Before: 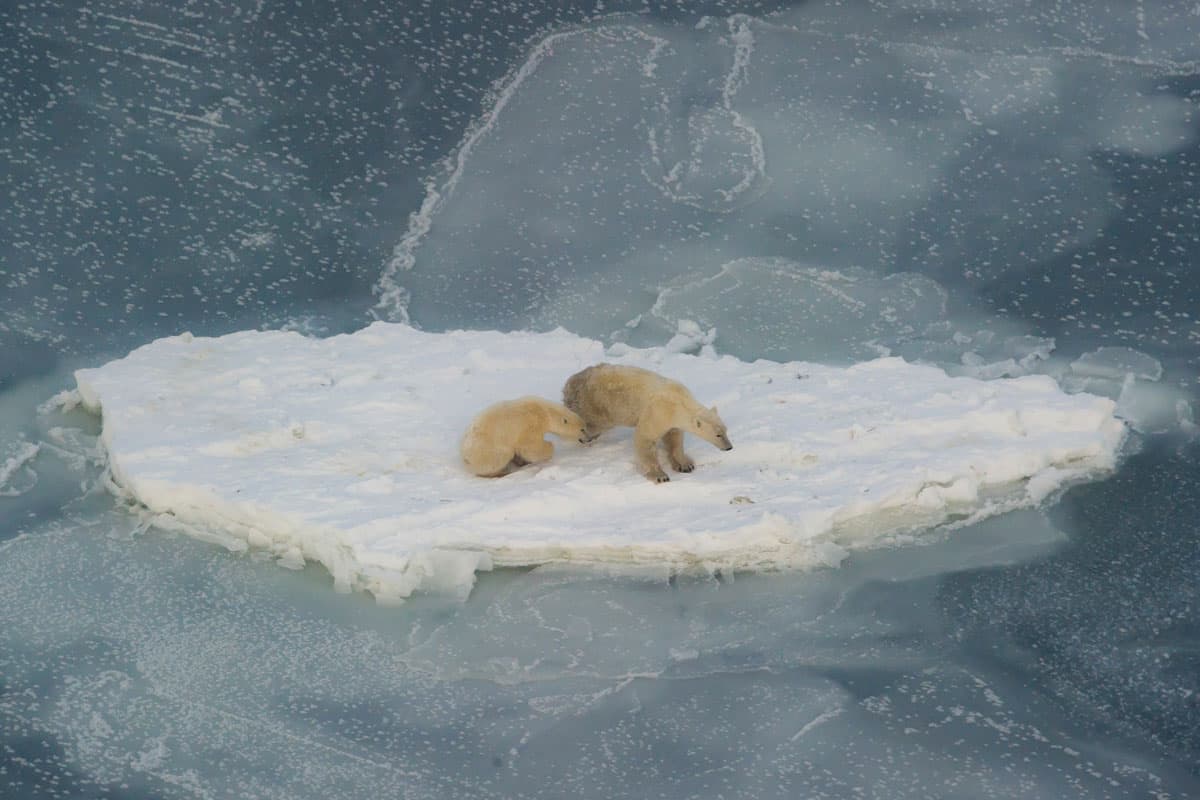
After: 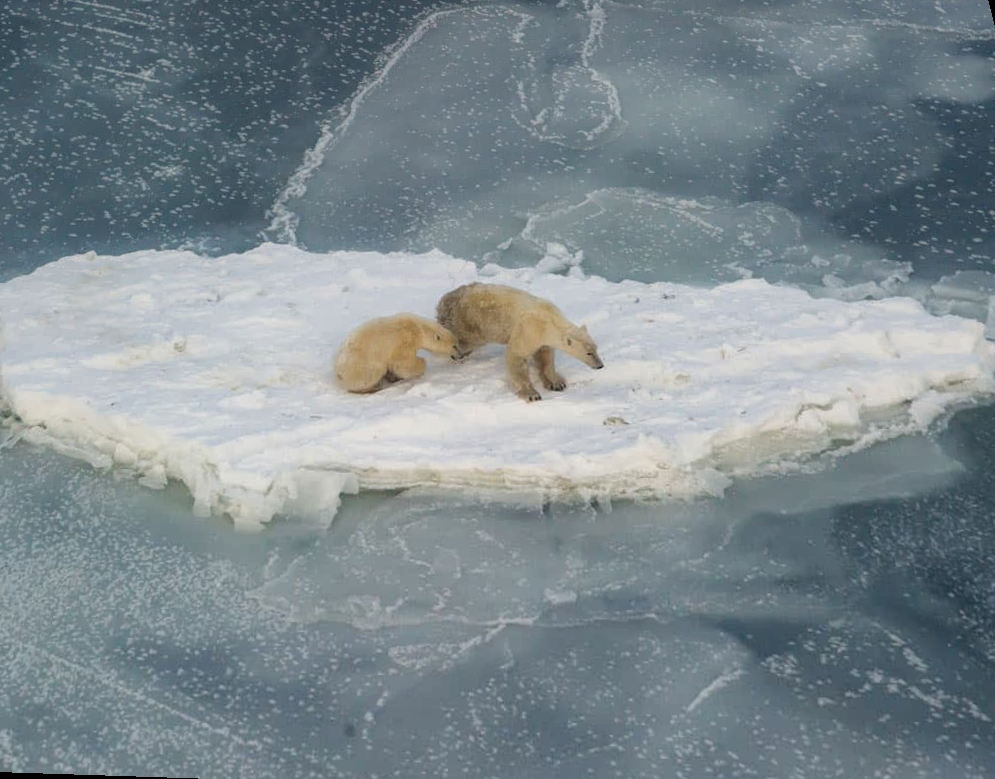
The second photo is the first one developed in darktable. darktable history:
rotate and perspective: rotation 0.72°, lens shift (vertical) -0.352, lens shift (horizontal) -0.051, crop left 0.152, crop right 0.859, crop top 0.019, crop bottom 0.964
local contrast: highlights 99%, shadows 86%, detail 160%, midtone range 0.2
